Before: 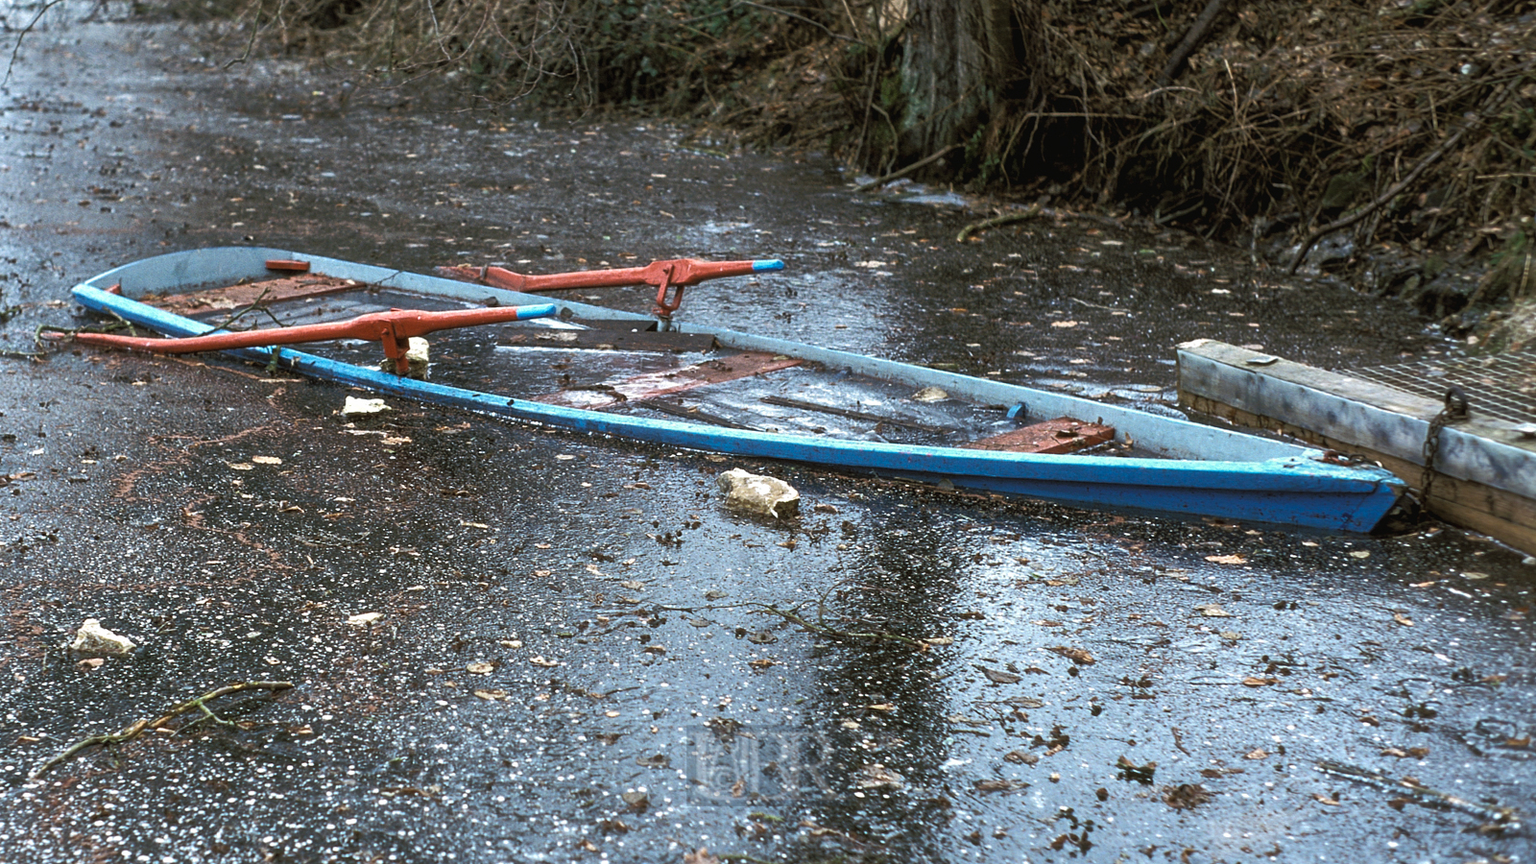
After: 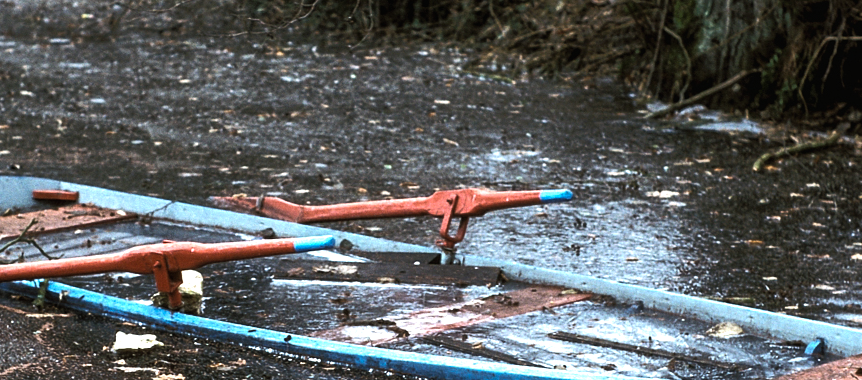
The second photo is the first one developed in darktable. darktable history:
tone equalizer: -8 EV -0.75 EV, -7 EV -0.7 EV, -6 EV -0.6 EV, -5 EV -0.4 EV, -3 EV 0.4 EV, -2 EV 0.6 EV, -1 EV 0.7 EV, +0 EV 0.75 EV, edges refinement/feathering 500, mask exposure compensation -1.57 EV, preserve details no
crop: left 15.306%, top 9.065%, right 30.789%, bottom 48.638%
